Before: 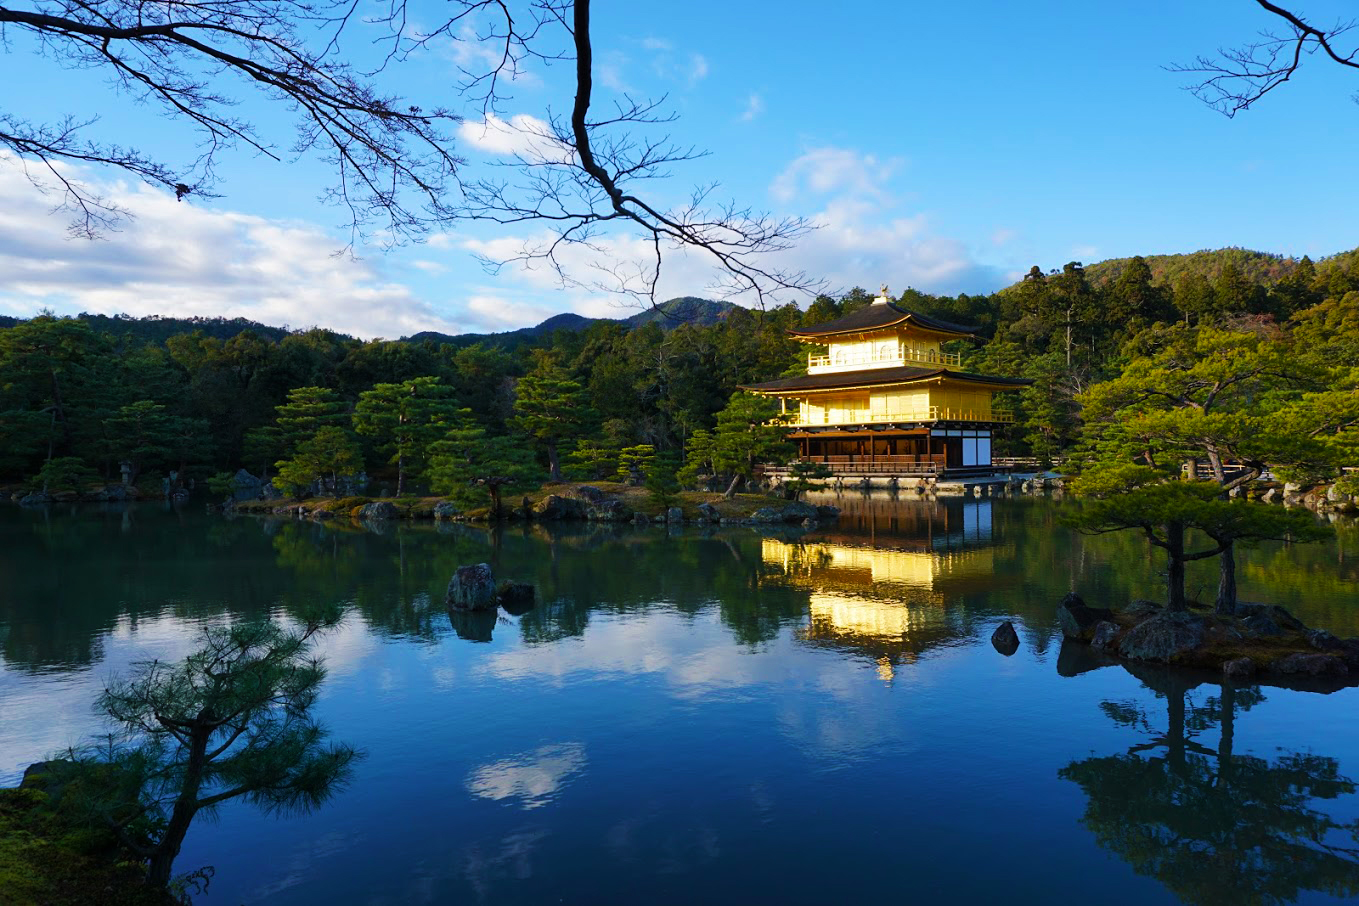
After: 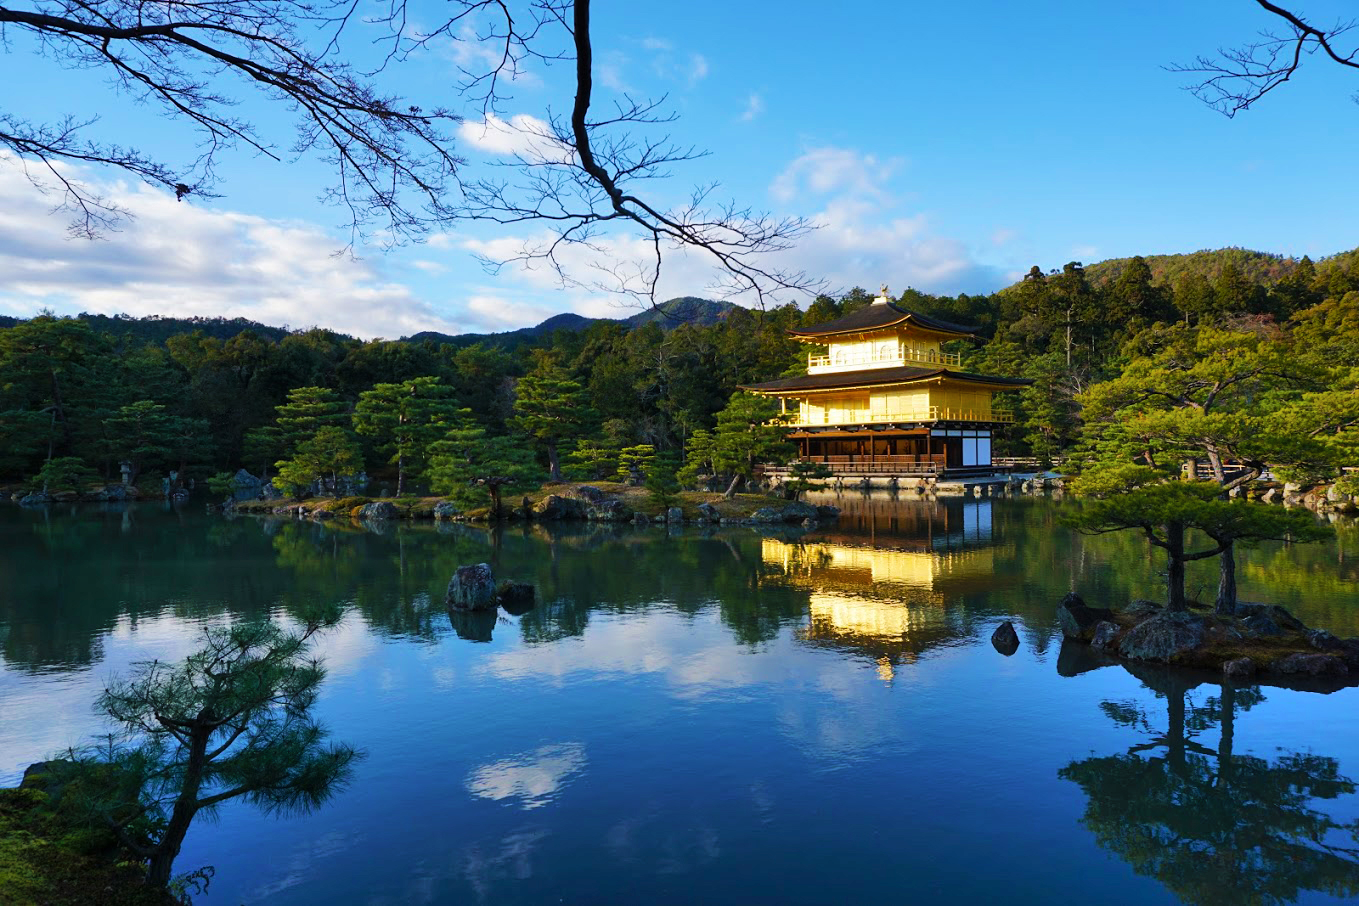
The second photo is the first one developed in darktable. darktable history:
shadows and highlights: shadows 52, highlights -28.58, highlights color adjustment 31.63%, soften with gaussian
